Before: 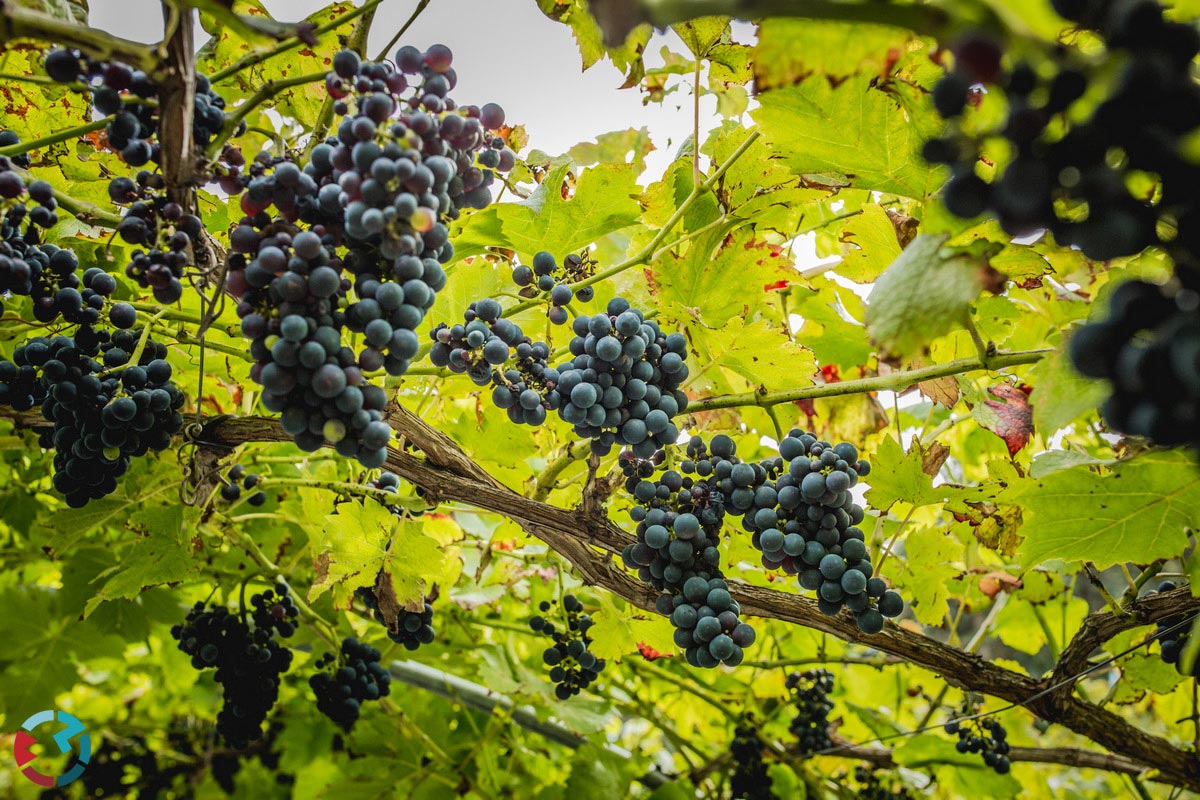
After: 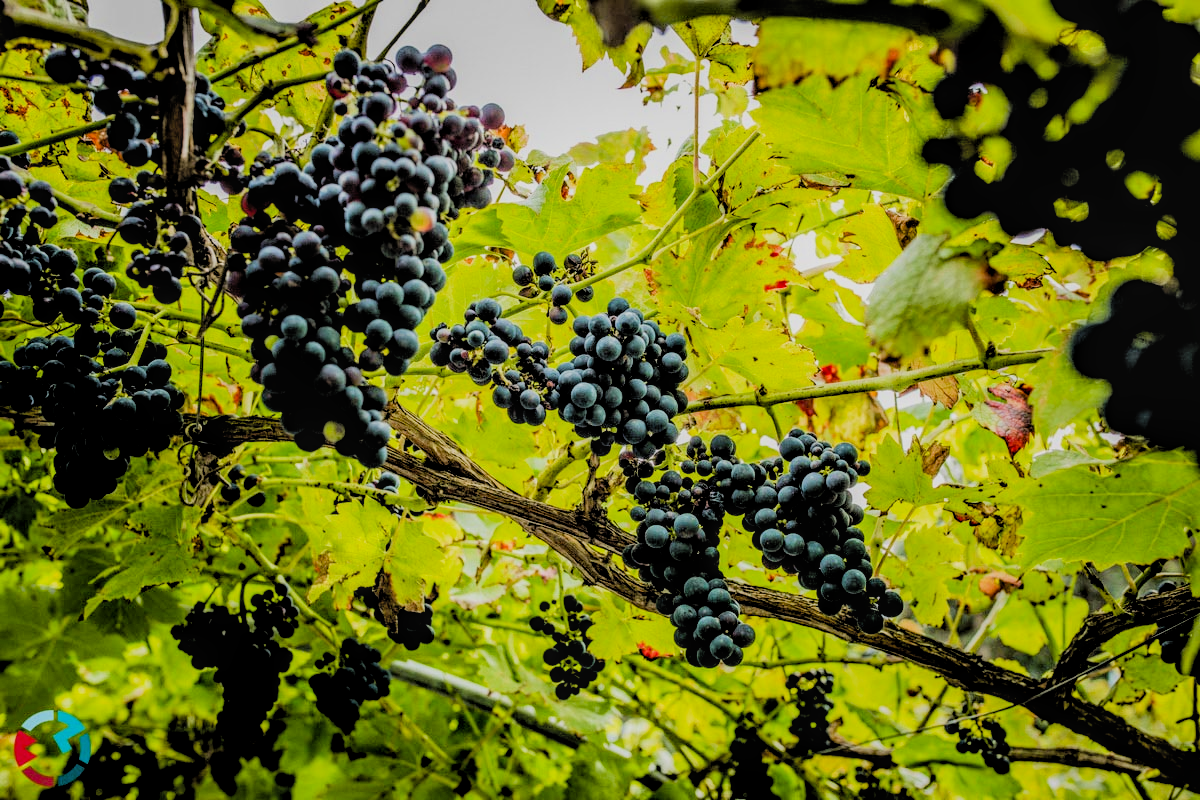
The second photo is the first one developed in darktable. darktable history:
local contrast: on, module defaults
contrast brightness saturation: contrast 0.026, brightness 0.069, saturation 0.123
color balance rgb: global offset › hue 172.34°, perceptual saturation grading › global saturation 15.648%, perceptual saturation grading › highlights -19.307%, perceptual saturation grading › shadows 19.572%
filmic rgb: black relative exposure -2.8 EV, white relative exposure 4.56 EV, hardness 1.72, contrast 1.263
